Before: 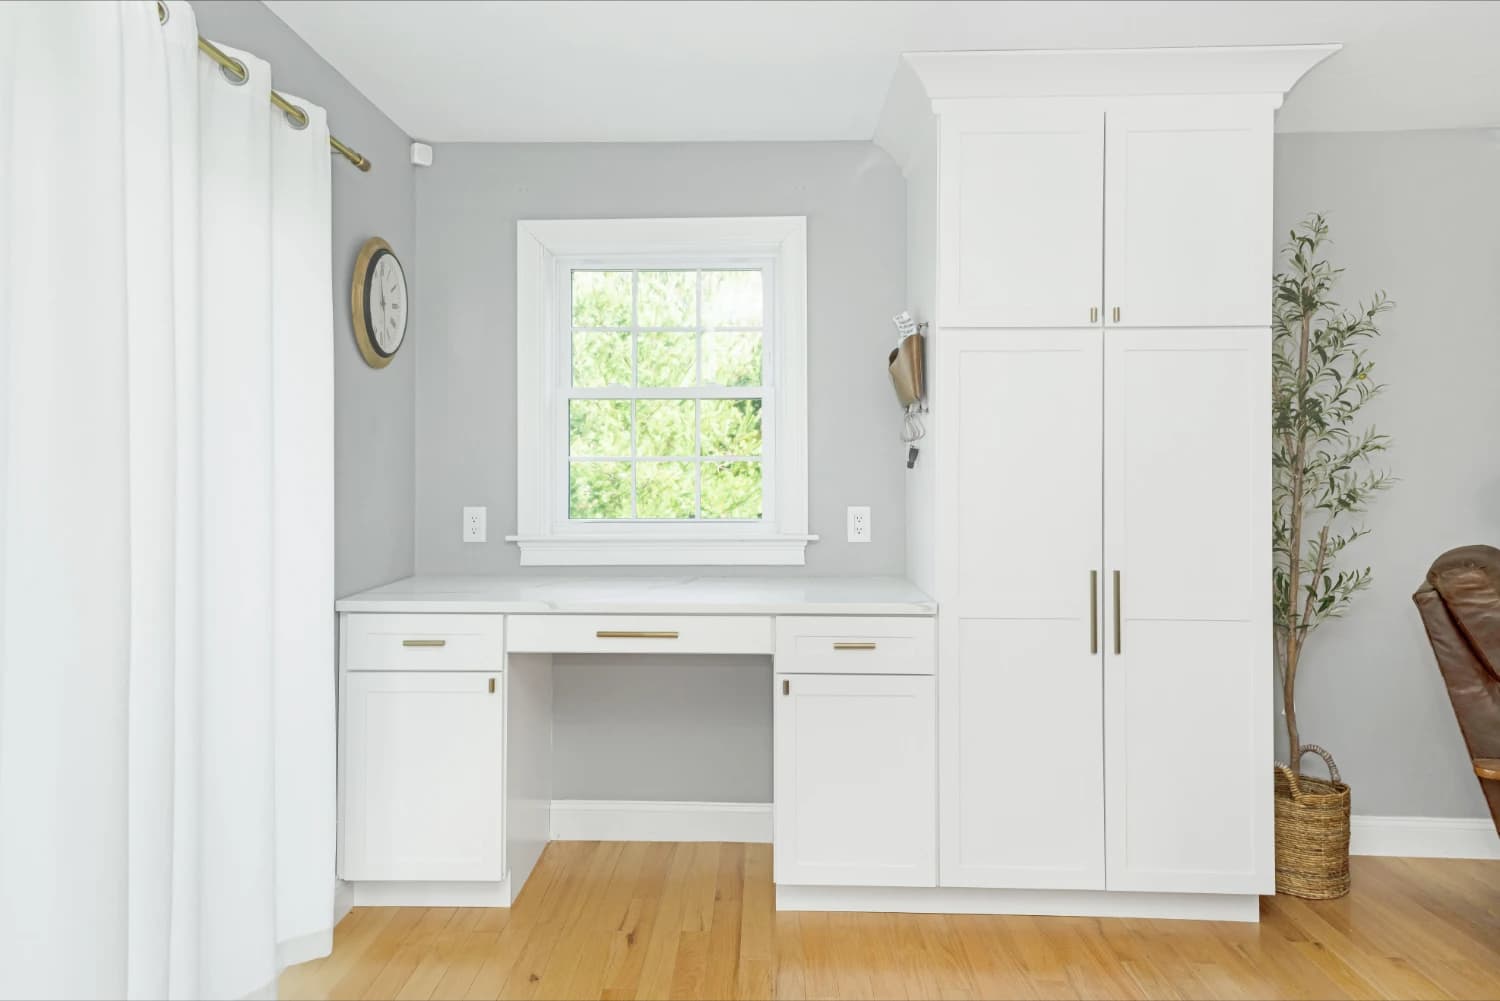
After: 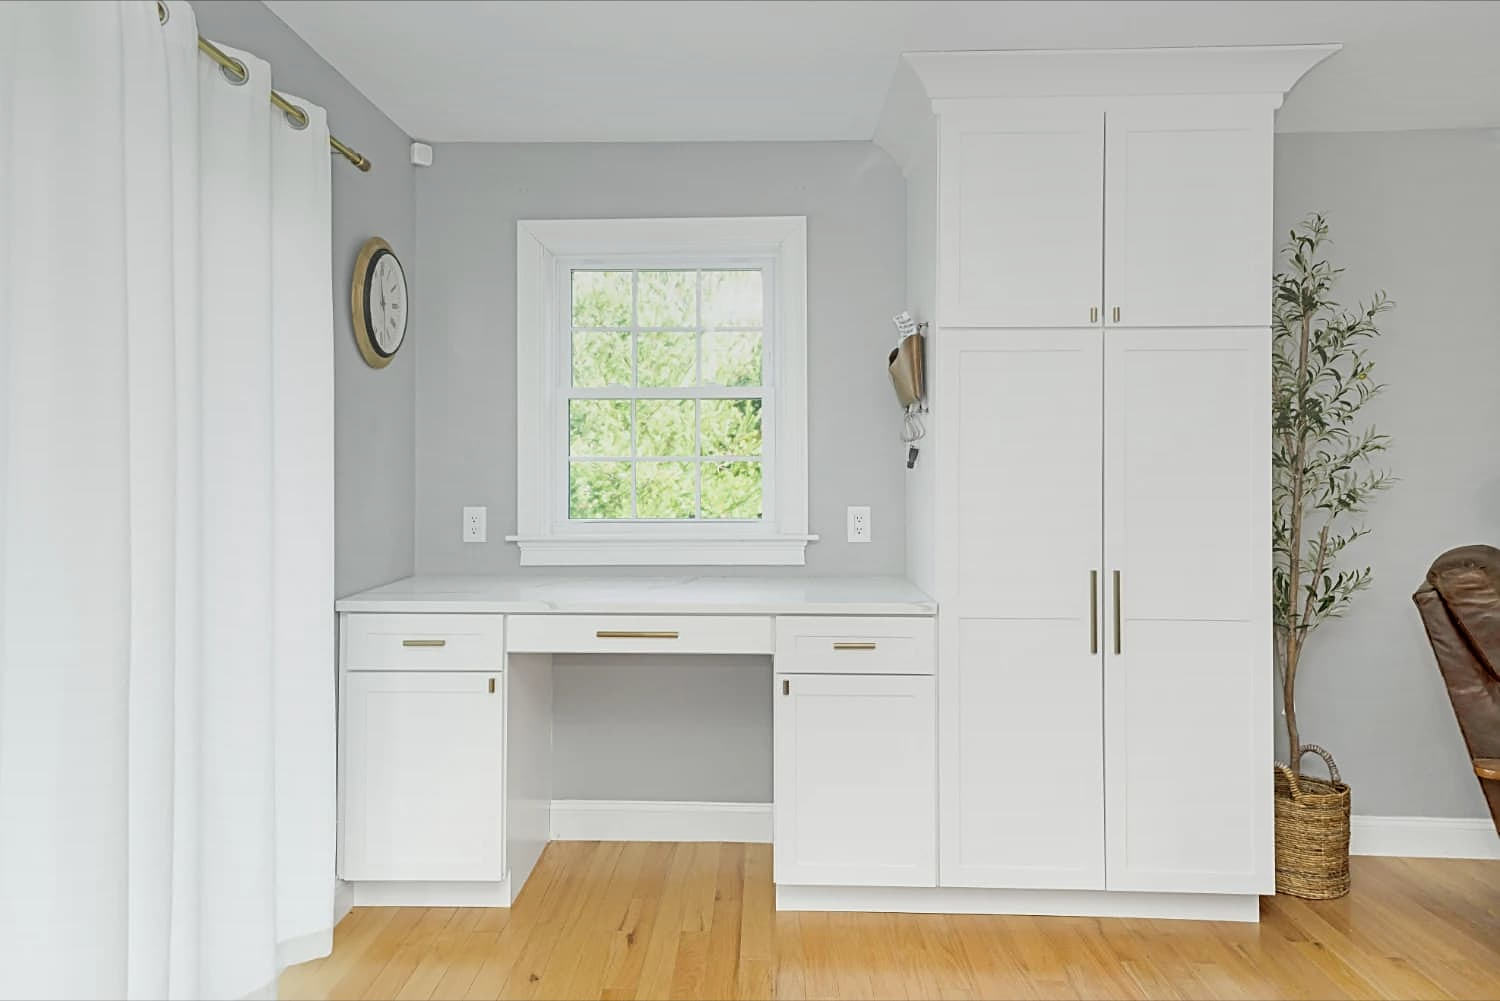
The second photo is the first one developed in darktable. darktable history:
sharpen: on, module defaults
rgb curve: curves: ch0 [(0, 0) (0.136, 0.078) (0.262, 0.245) (0.414, 0.42) (1, 1)], compensate middle gray true, preserve colors basic power
graduated density: on, module defaults
